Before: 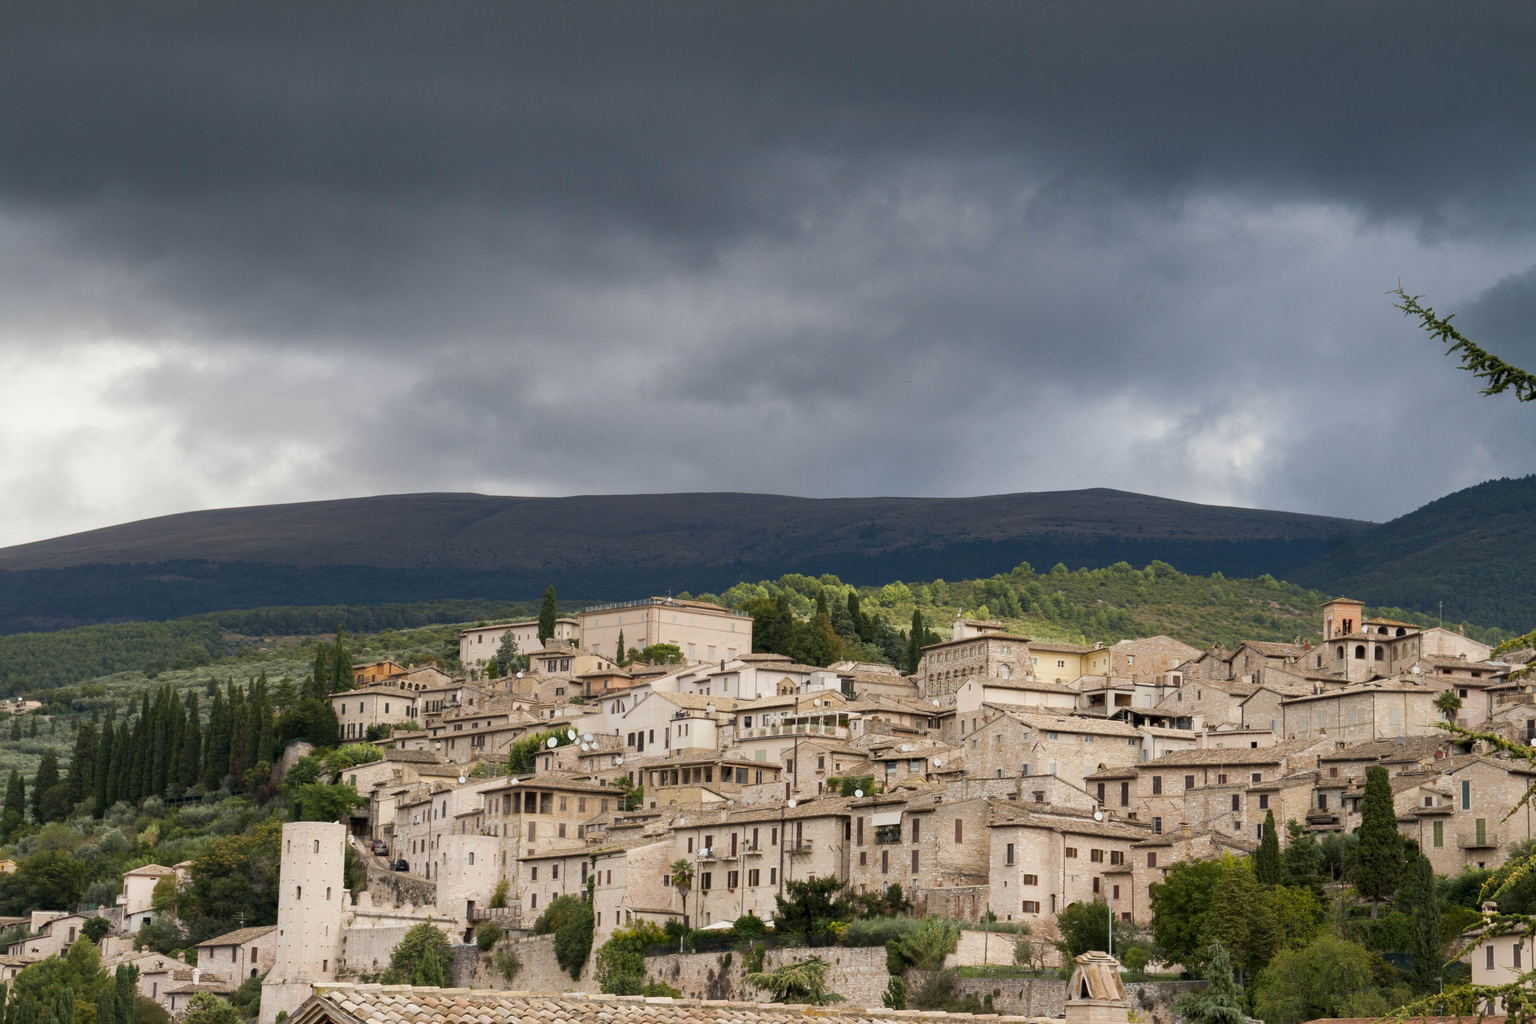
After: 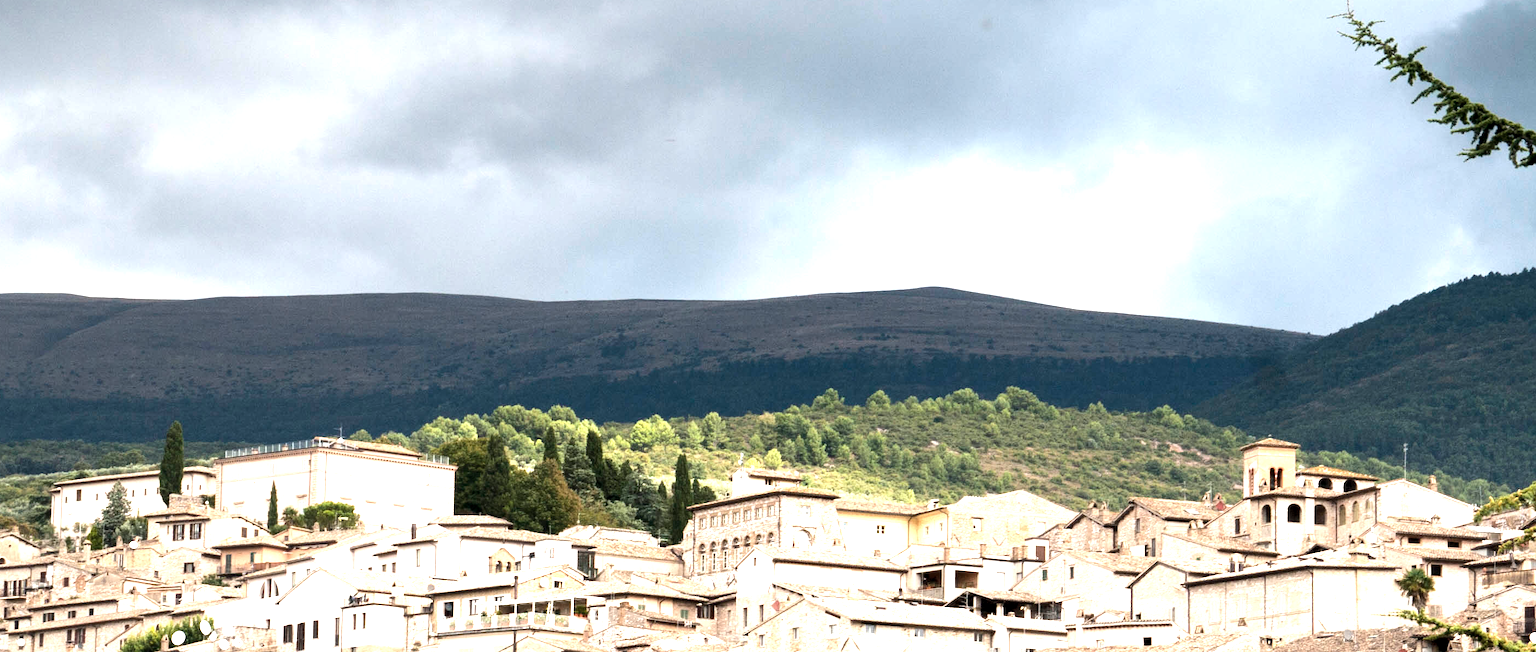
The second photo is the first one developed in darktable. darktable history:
exposure: black level correction 0.001, exposure 0.958 EV, compensate highlight preservation false
crop and rotate: left 27.567%, top 27.43%, bottom 26.353%
tone equalizer: -8 EV -0.719 EV, -7 EV -0.712 EV, -6 EV -0.601 EV, -5 EV -0.376 EV, -3 EV 0.402 EV, -2 EV 0.6 EV, -1 EV 0.694 EV, +0 EV 0.739 EV, edges refinement/feathering 500, mask exposure compensation -1.57 EV, preserve details no
color correction: highlights b* 0.012, saturation 0.79
